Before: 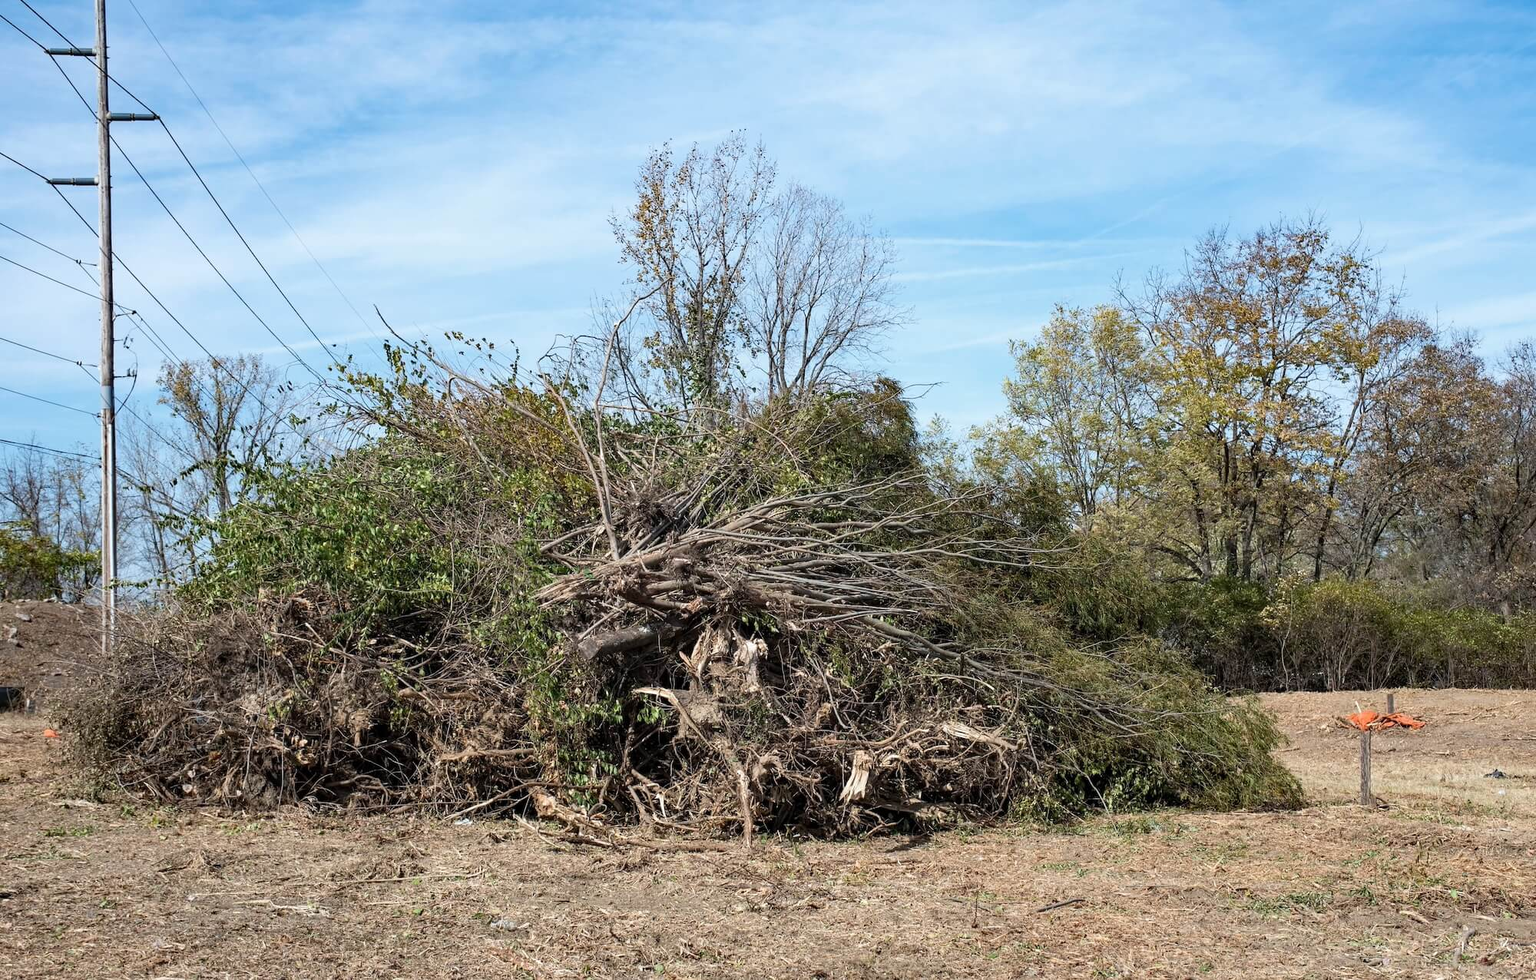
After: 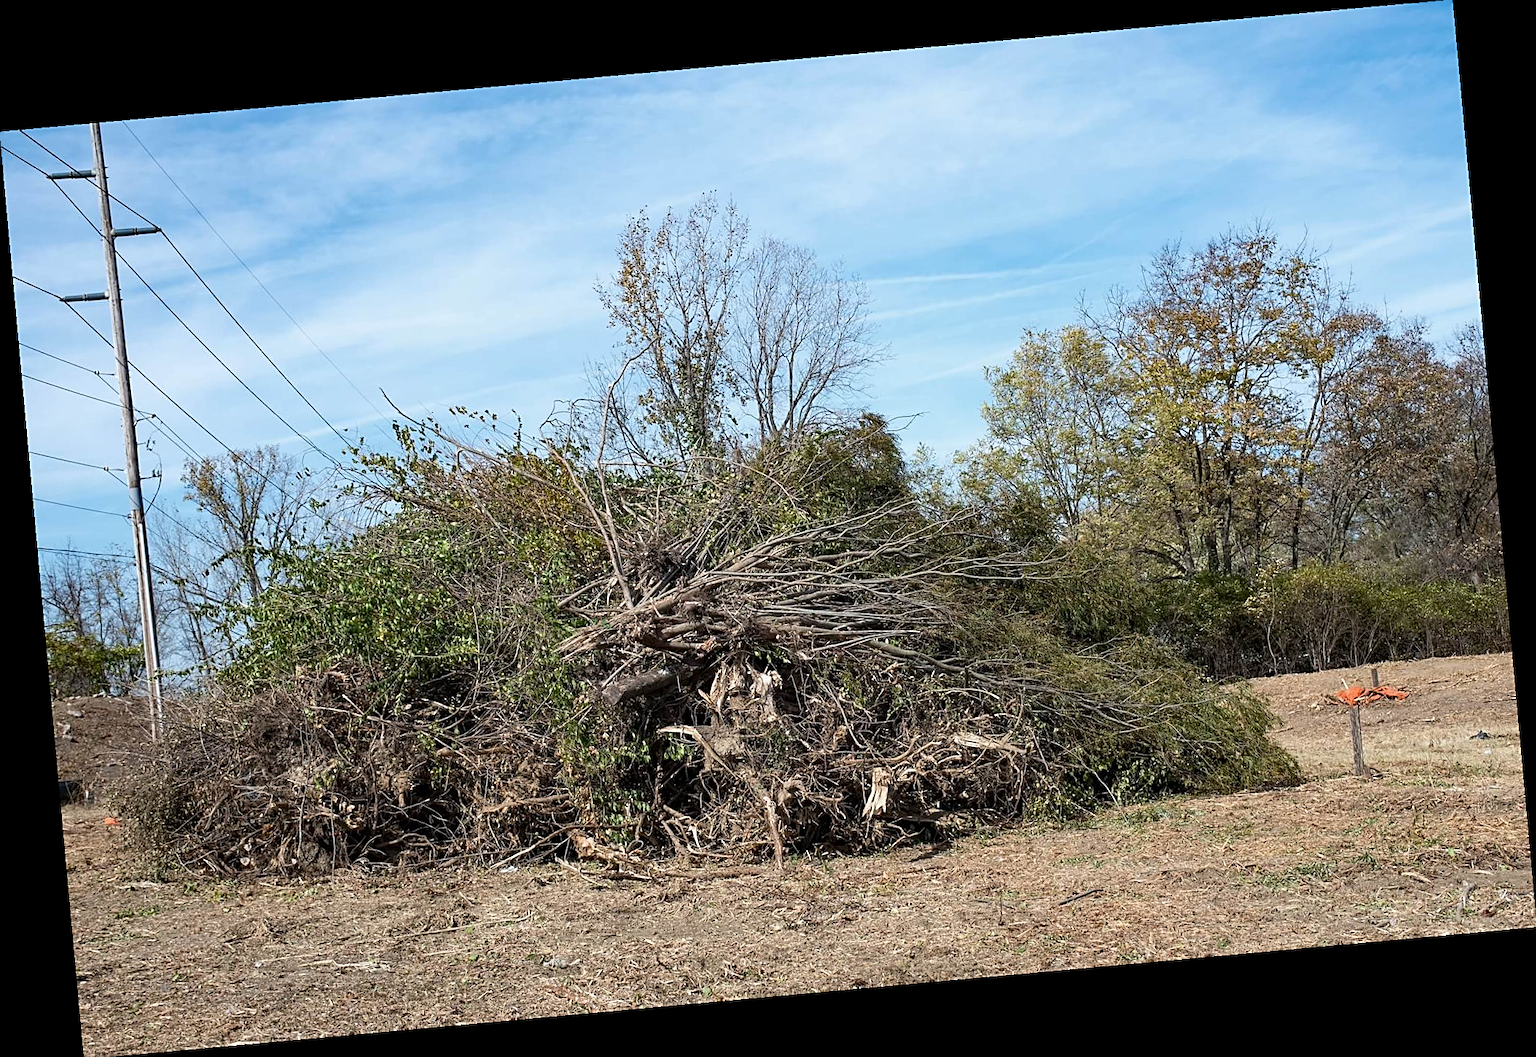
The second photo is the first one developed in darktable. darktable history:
rotate and perspective: rotation -5.2°, automatic cropping off
sharpen: on, module defaults
contrast brightness saturation: contrast 0.03, brightness -0.04
